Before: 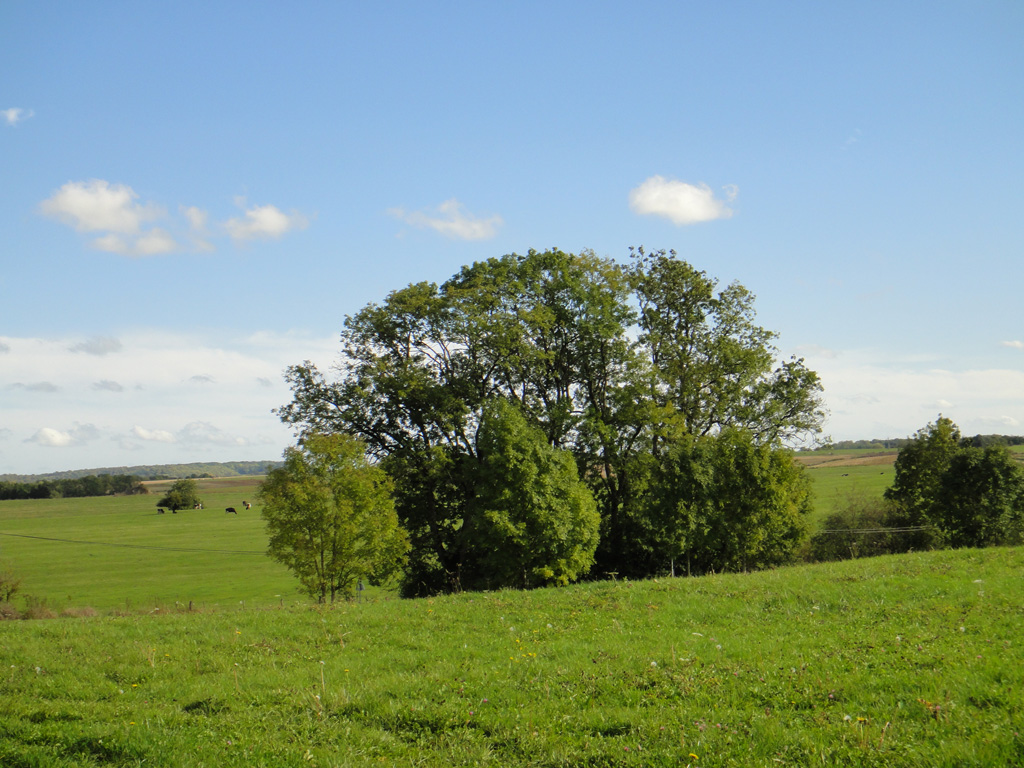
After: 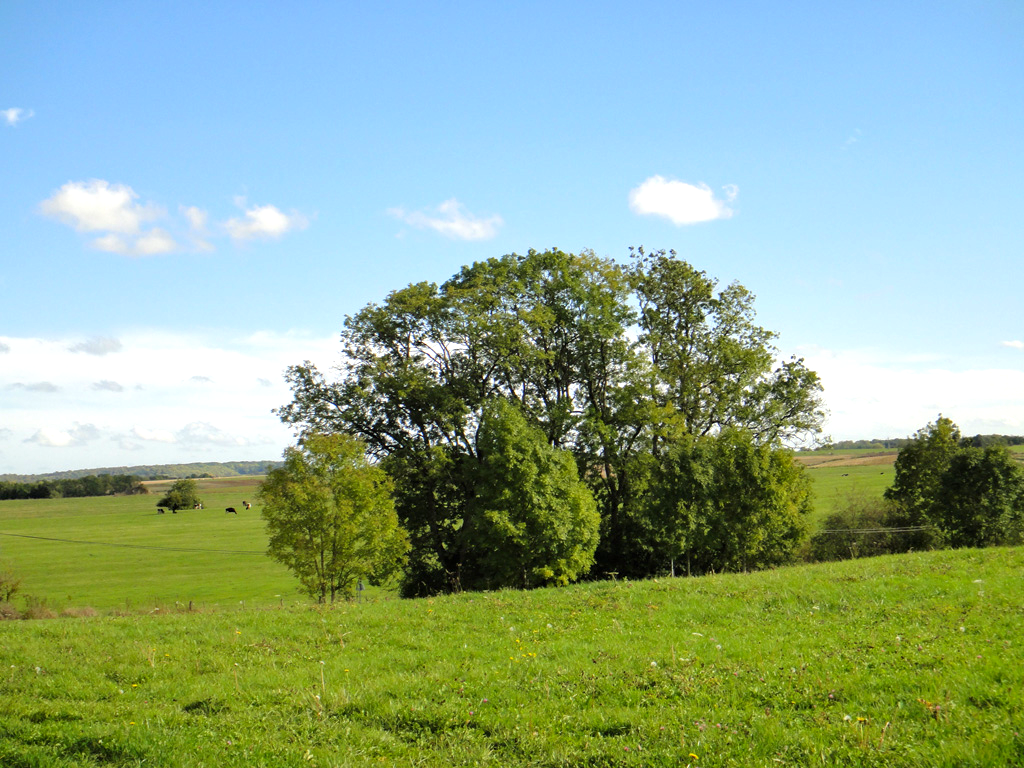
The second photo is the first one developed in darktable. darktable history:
exposure: black level correction 0.001, exposure 0.5 EV, compensate exposure bias true, compensate highlight preservation false
haze removal: compatibility mode true, adaptive false
